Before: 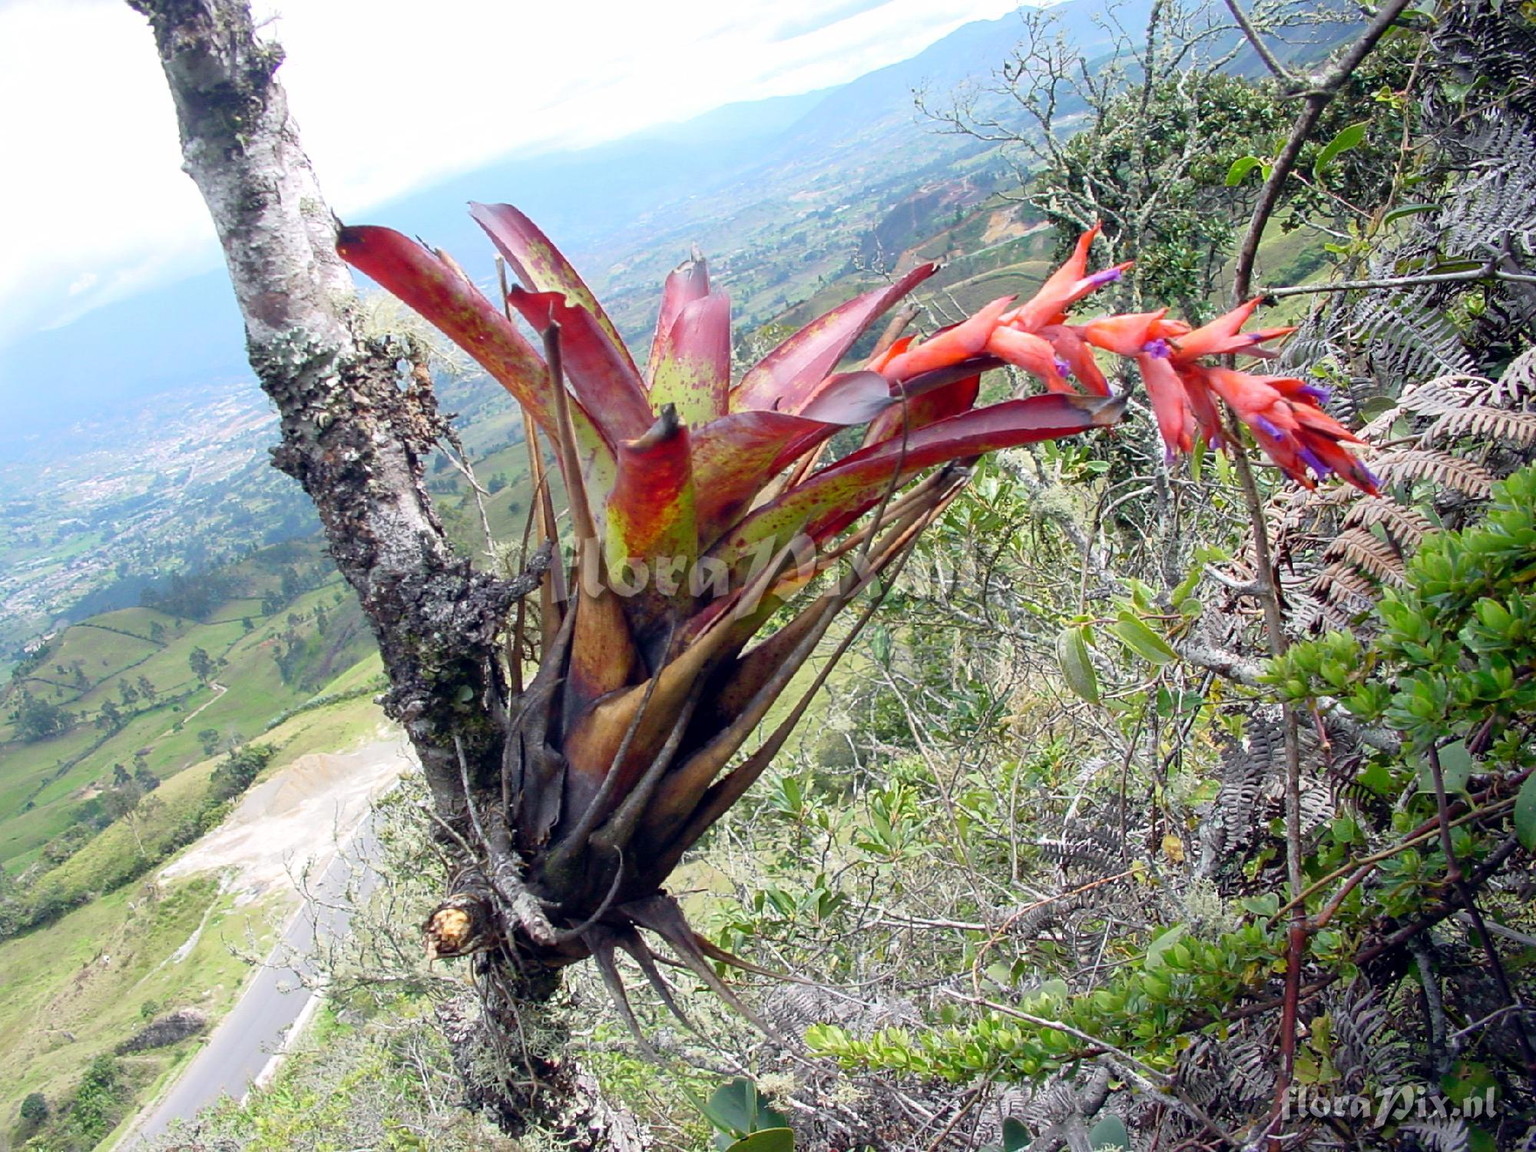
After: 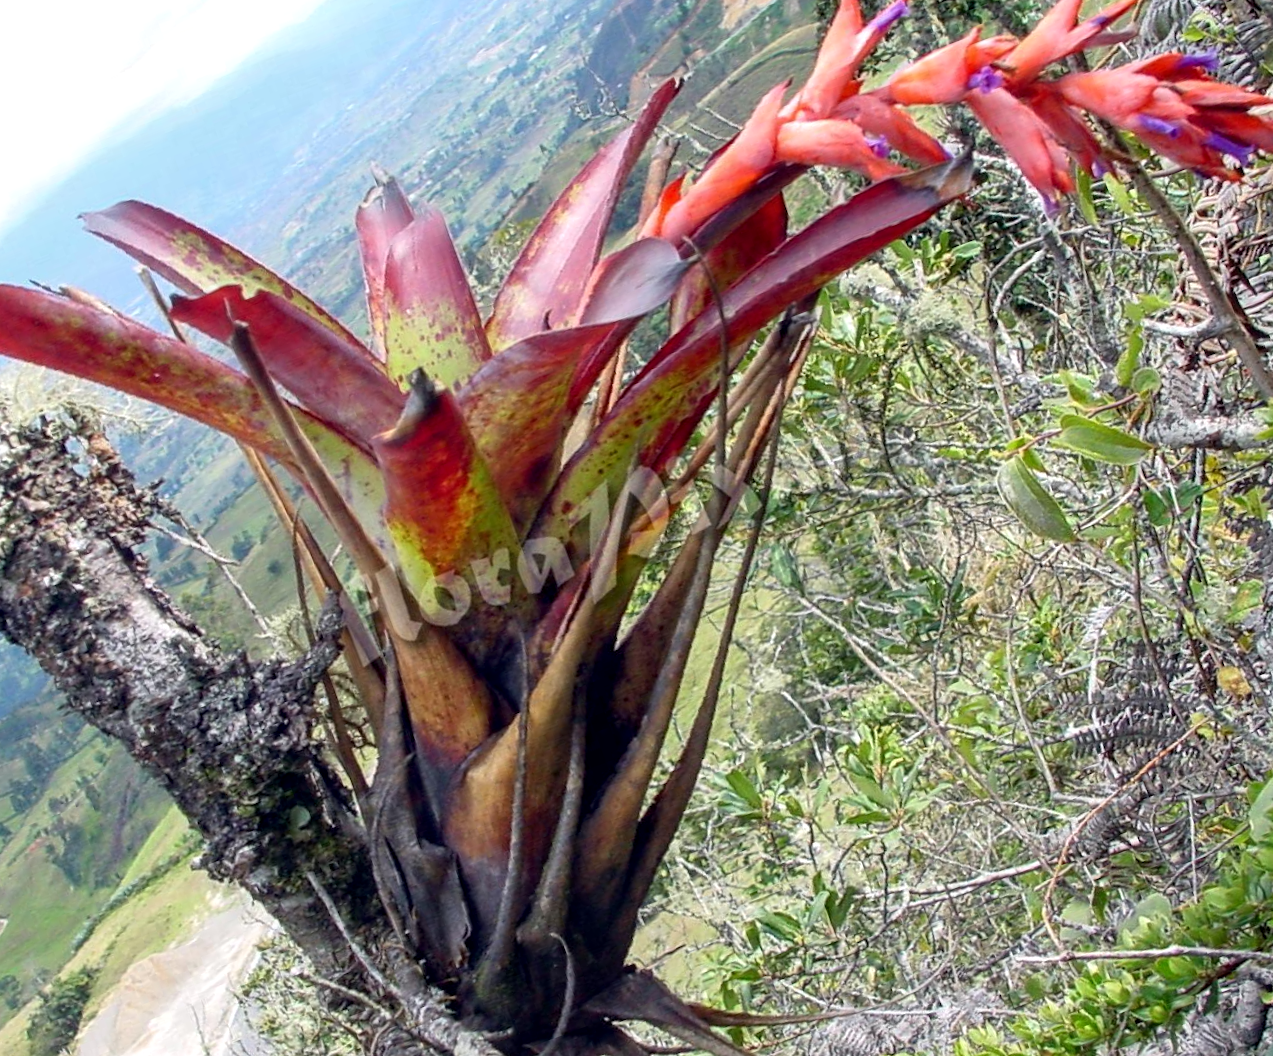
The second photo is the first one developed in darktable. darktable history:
crop and rotate: angle 20.54°, left 6.857%, right 3.757%, bottom 1.135%
local contrast: on, module defaults
